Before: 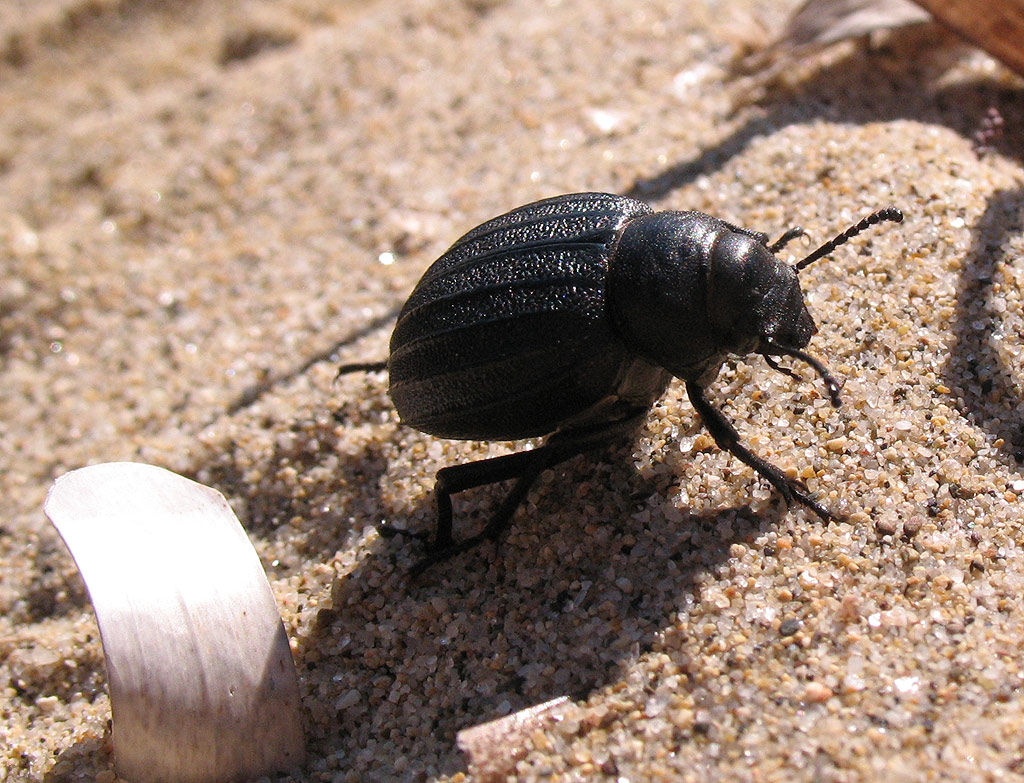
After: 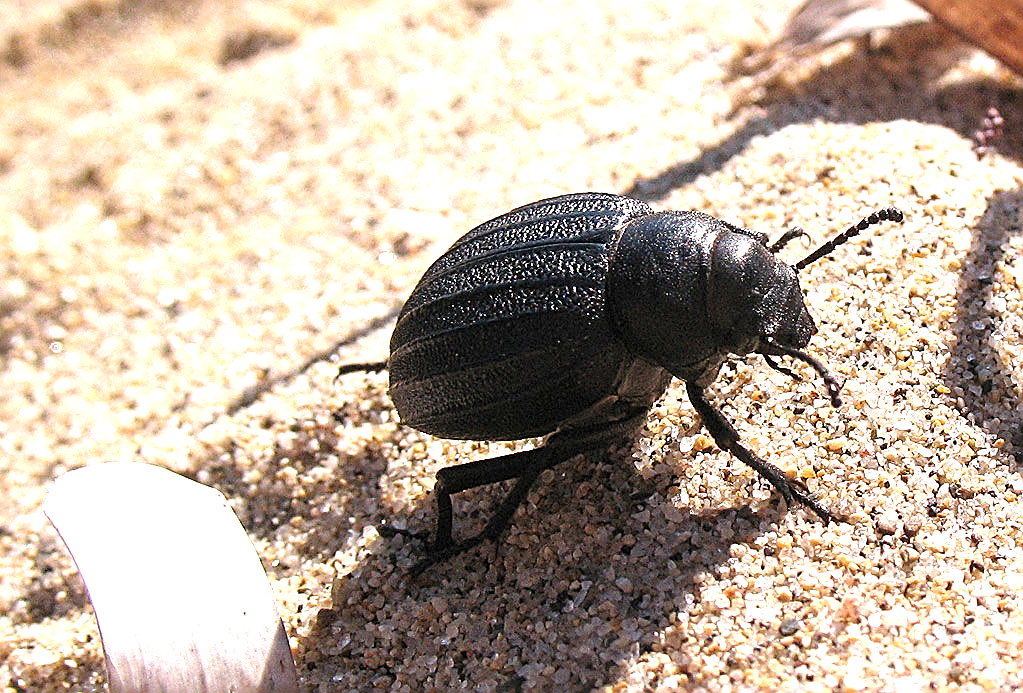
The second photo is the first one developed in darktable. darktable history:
crop and rotate: top 0%, bottom 11.49%
sharpen: amount 1
exposure: exposure 1.061 EV, compensate highlight preservation false
